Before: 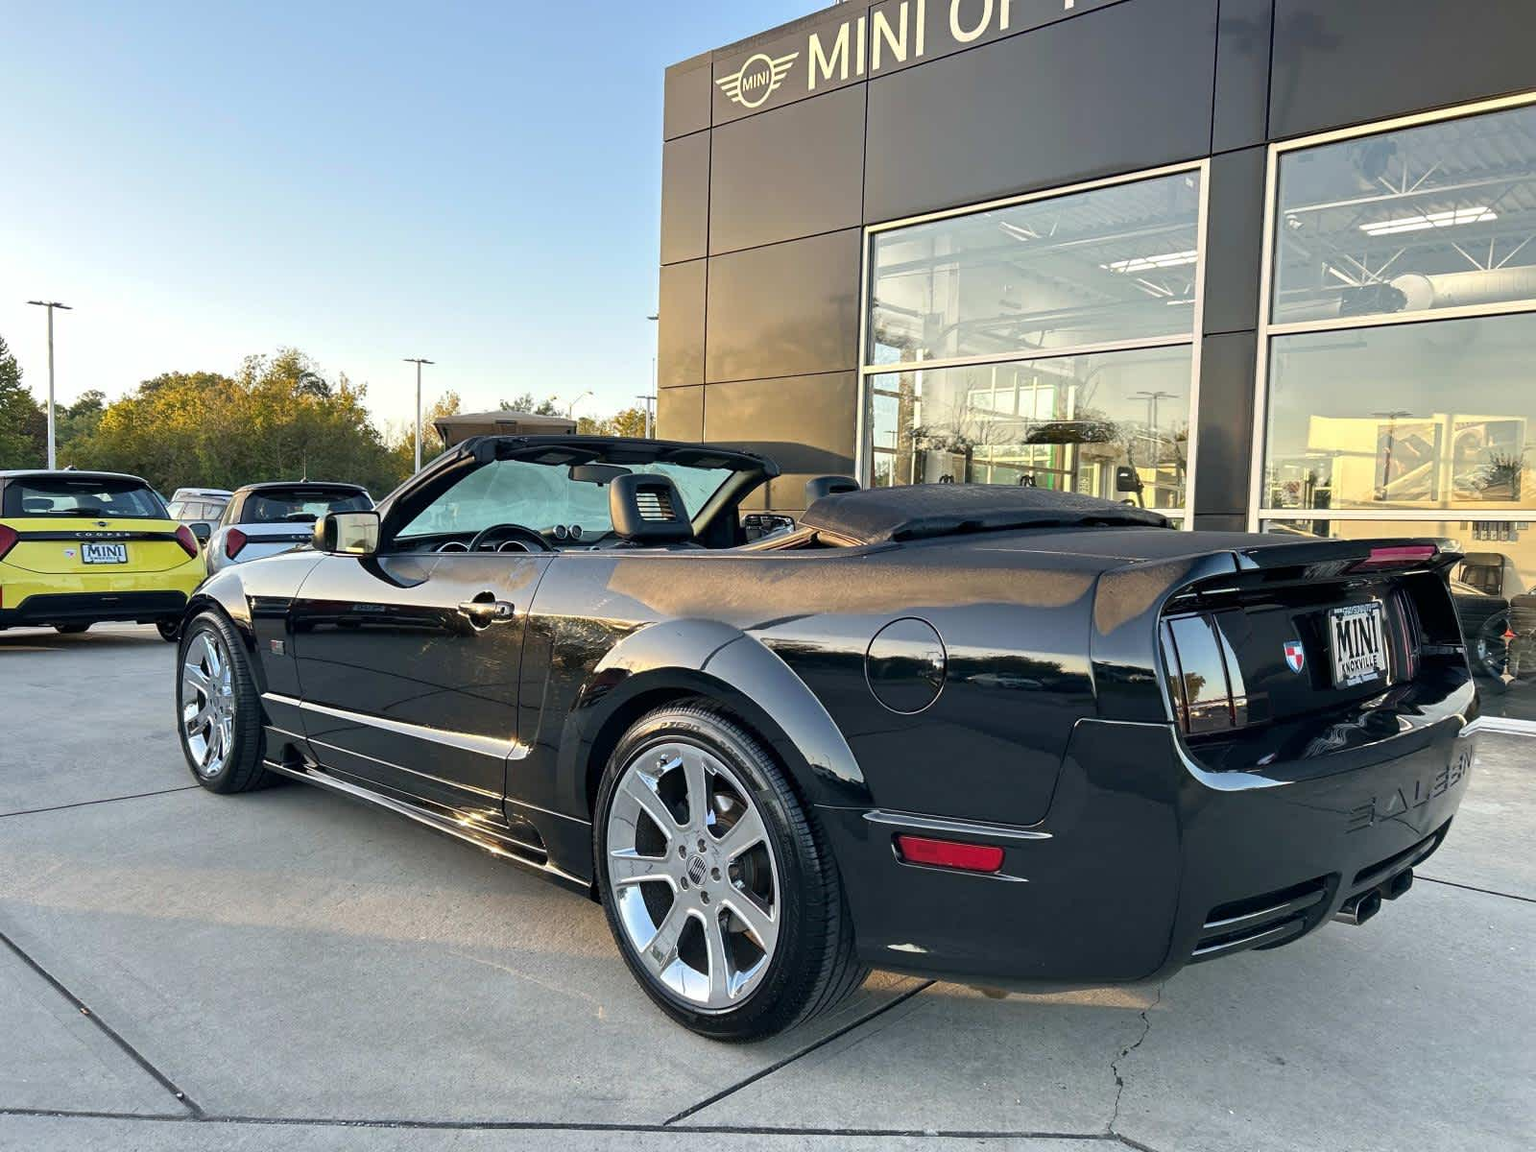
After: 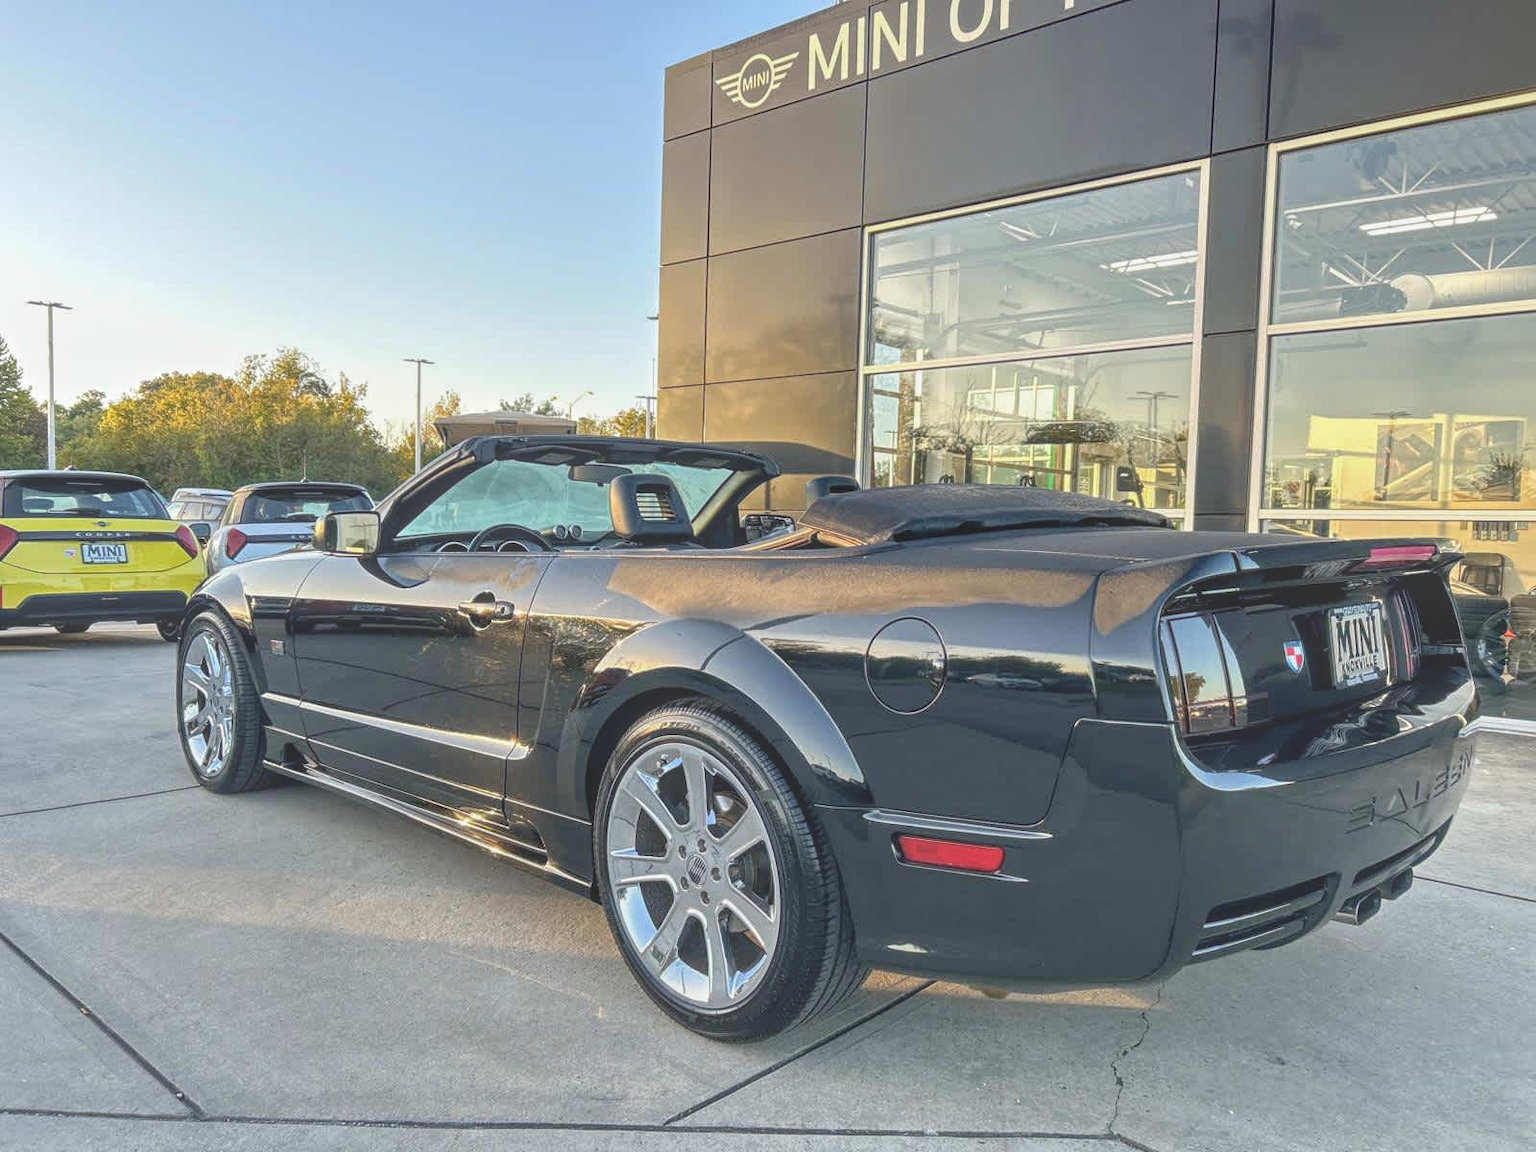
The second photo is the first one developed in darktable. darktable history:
local contrast: highlights 72%, shadows 9%, midtone range 0.198
